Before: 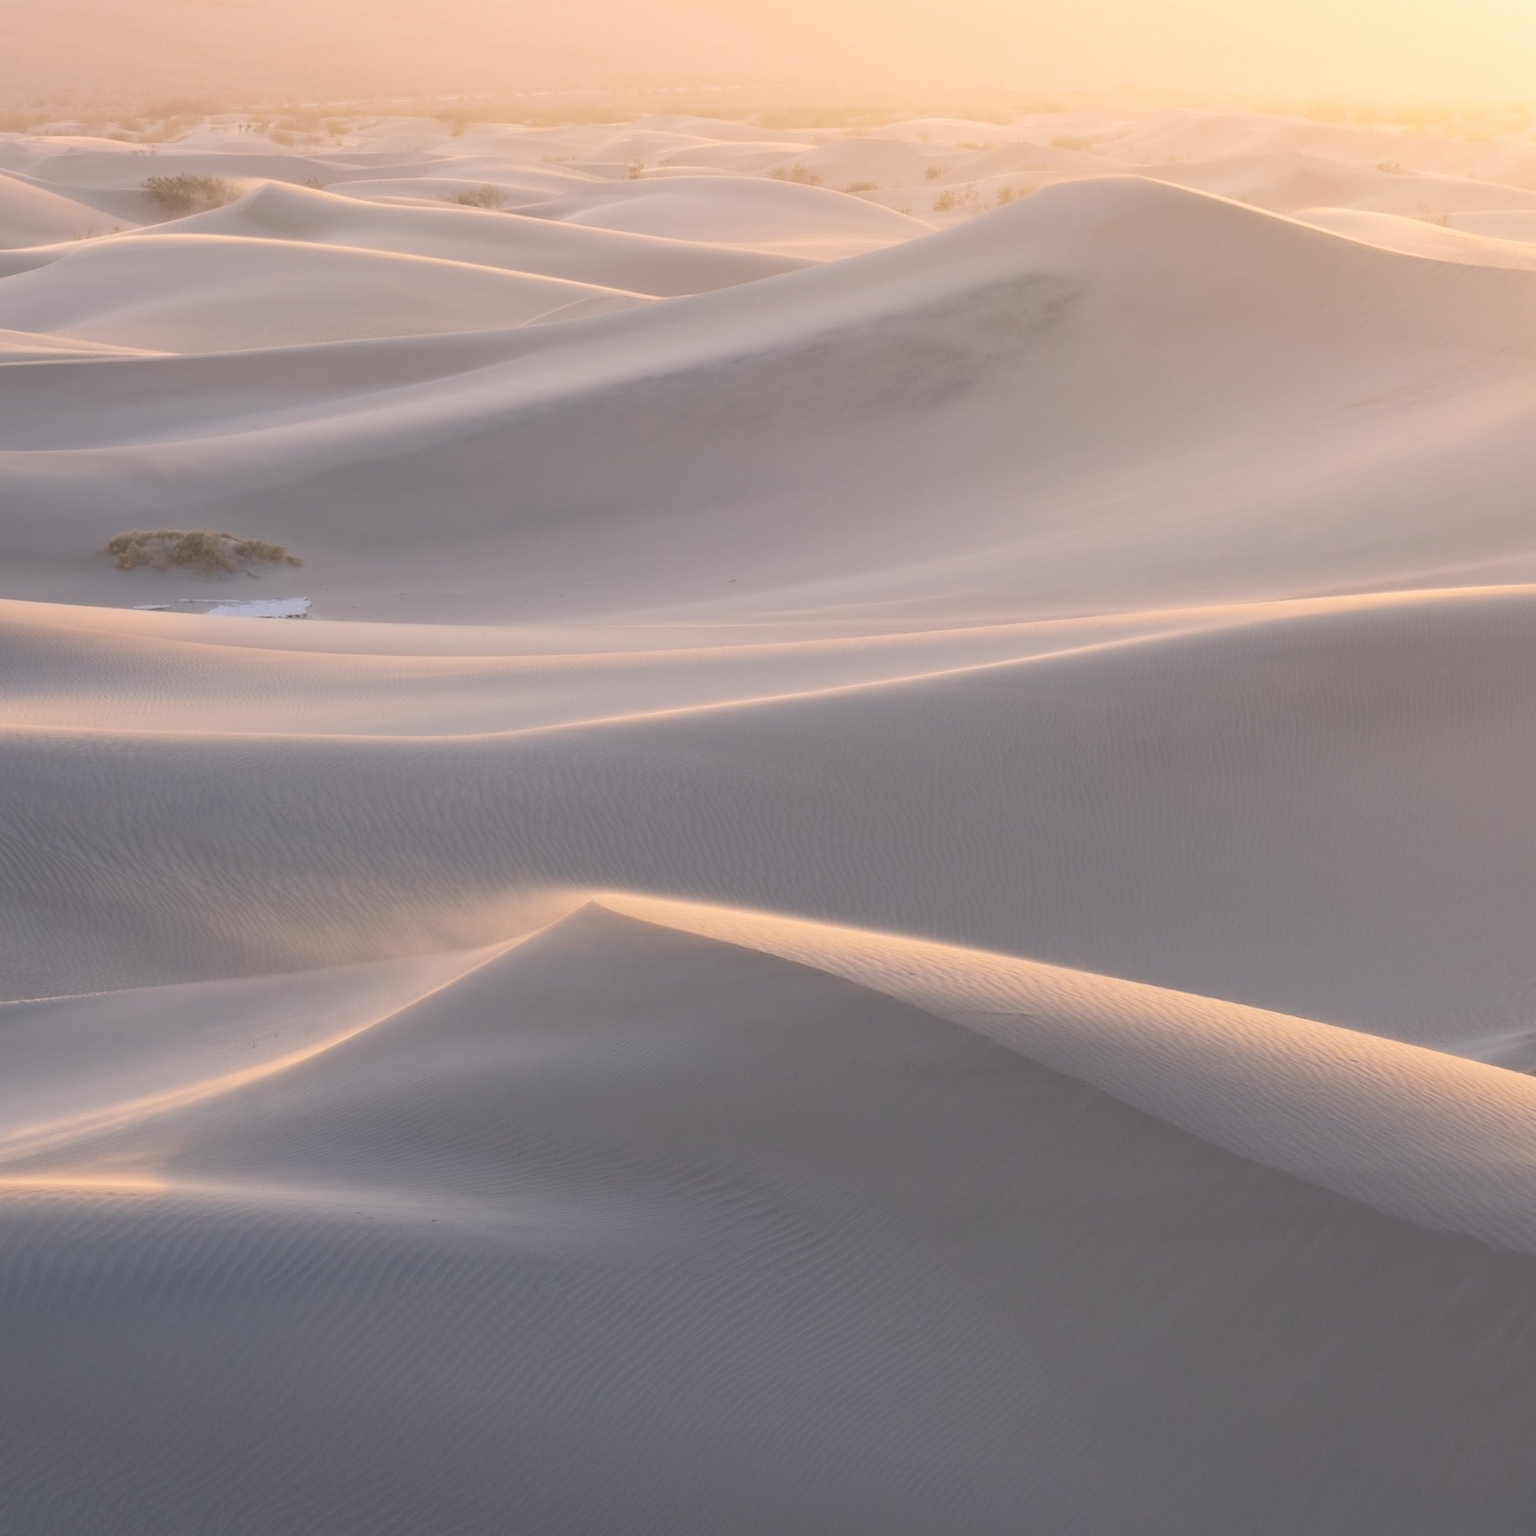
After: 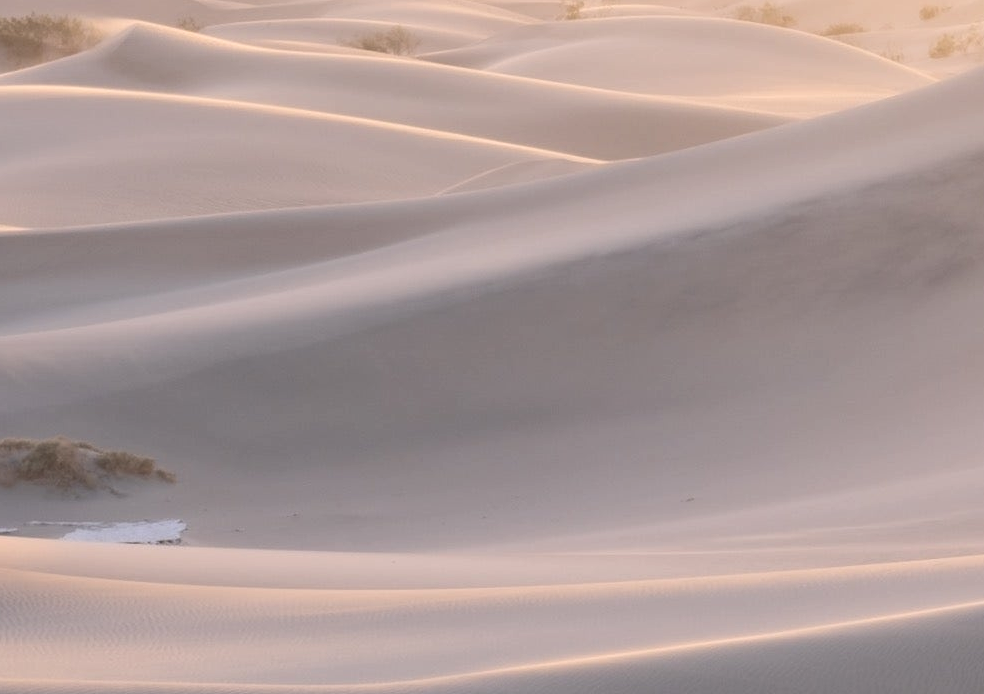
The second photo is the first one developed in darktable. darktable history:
crop: left 10.121%, top 10.631%, right 36.218%, bottom 51.526%
local contrast: on, module defaults
